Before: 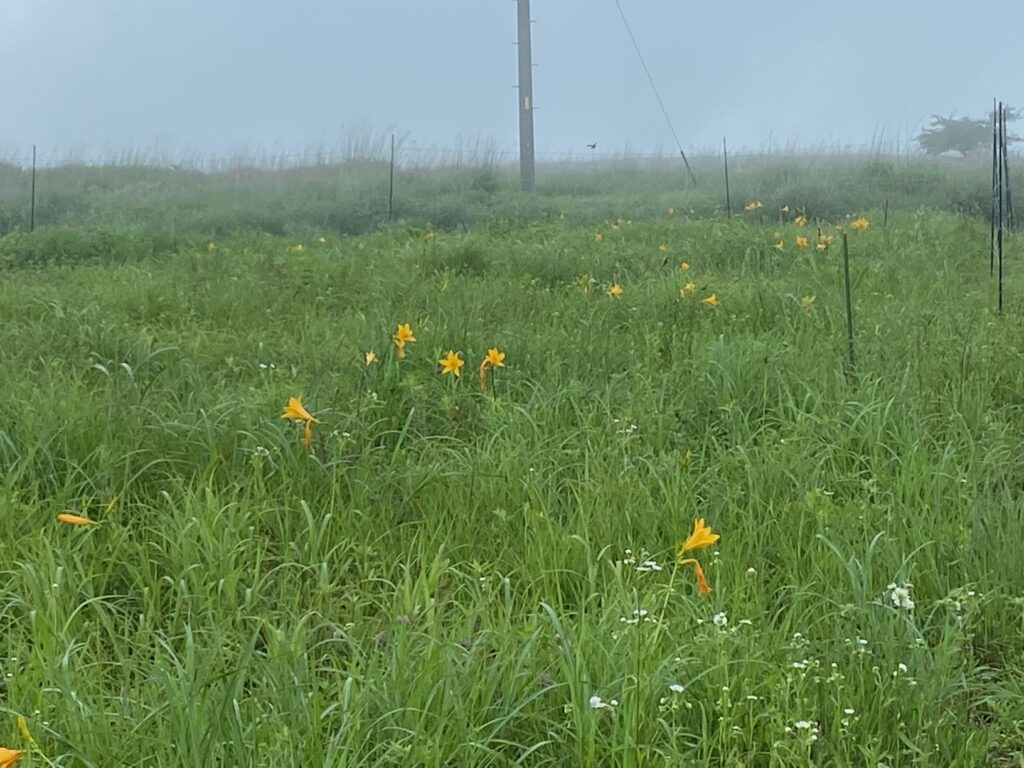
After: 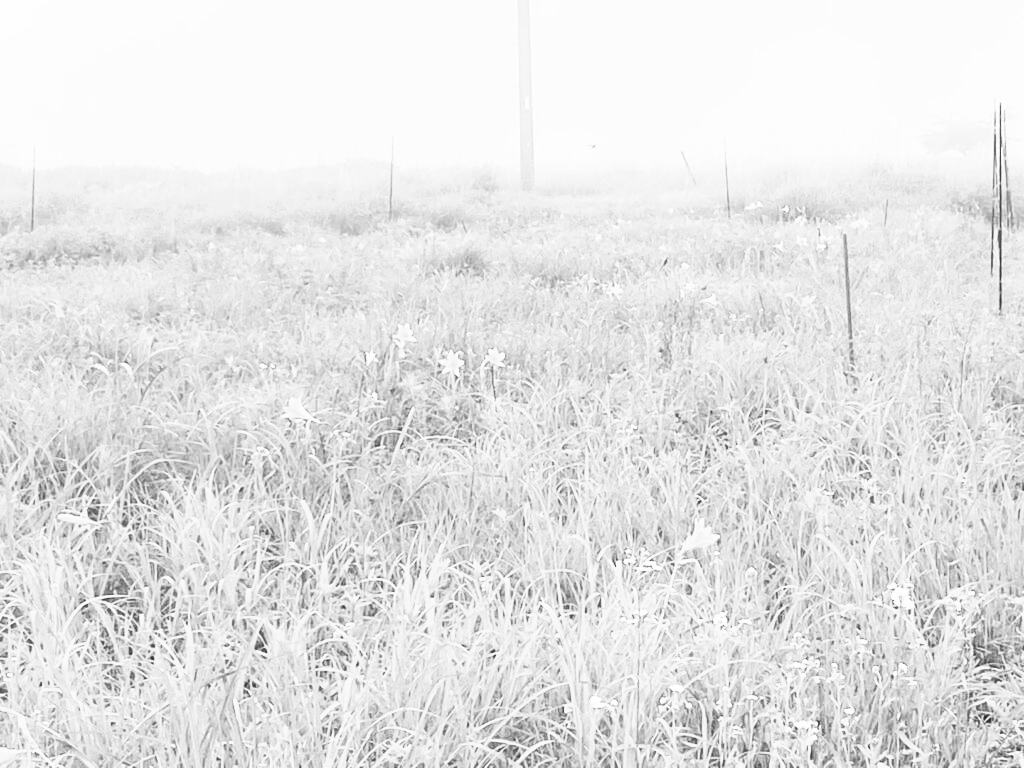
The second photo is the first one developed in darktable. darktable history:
color zones: curves: ch1 [(0, -0.014) (0.143, -0.013) (0.286, -0.013) (0.429, -0.016) (0.571, -0.019) (0.714, -0.015) (0.857, 0.002) (1, -0.014)]
velvia: on, module defaults
contrast brightness saturation: contrast 0.43, brightness 0.56, saturation -0.19
exposure: black level correction 0, exposure 1.1 EV, compensate exposure bias true, compensate highlight preservation false
